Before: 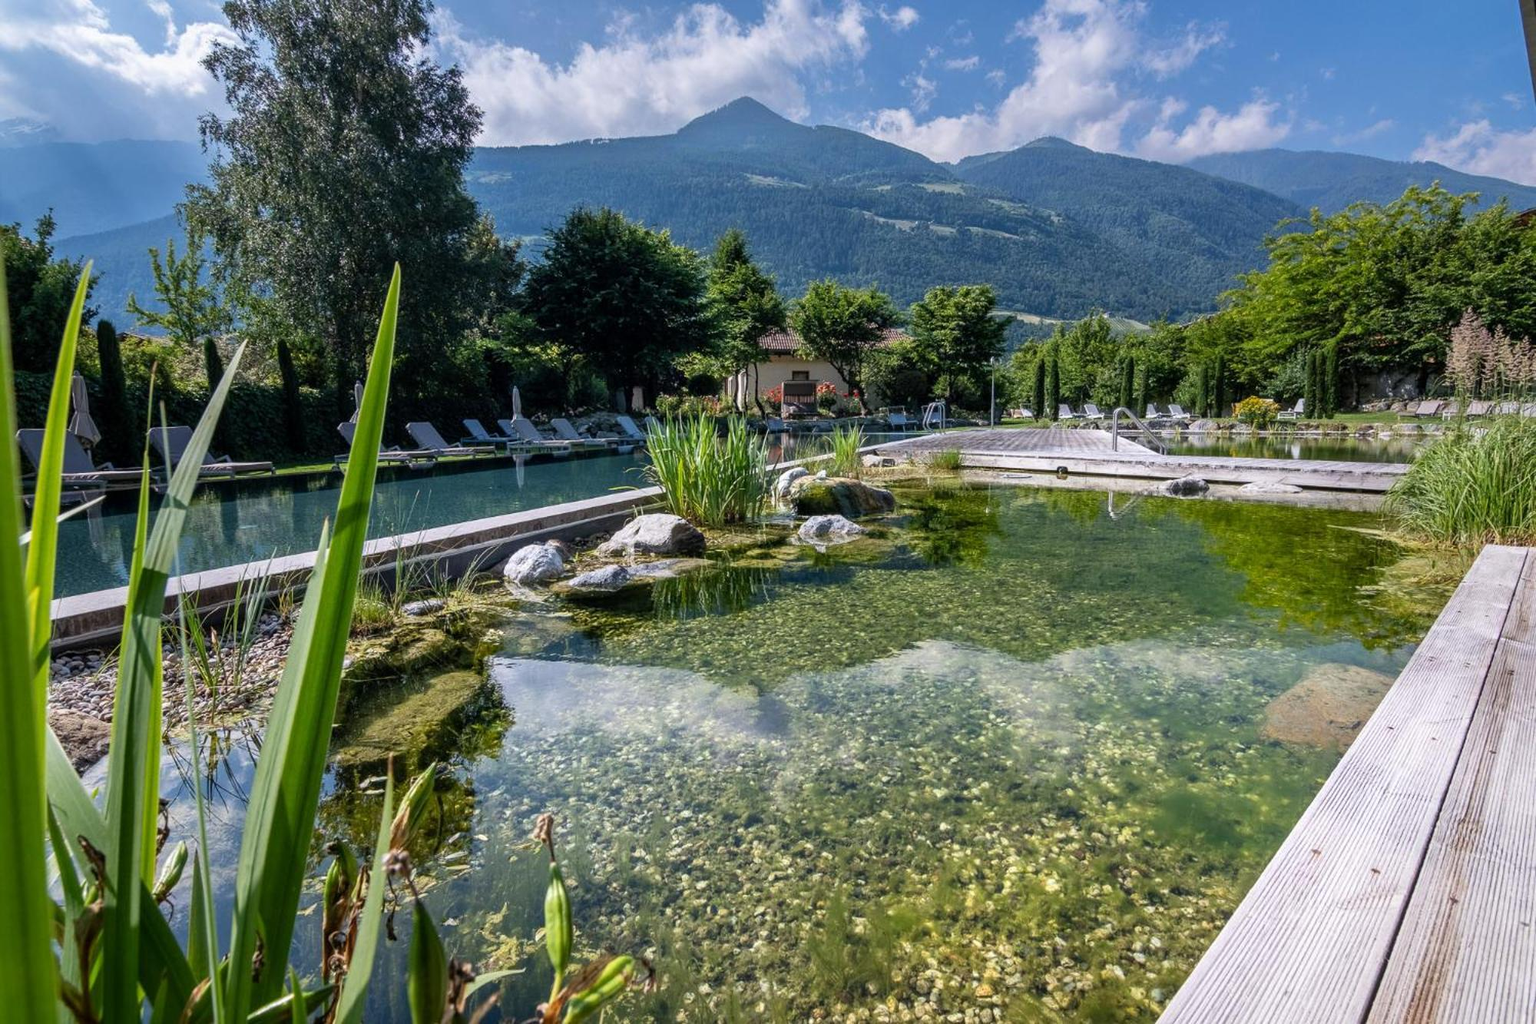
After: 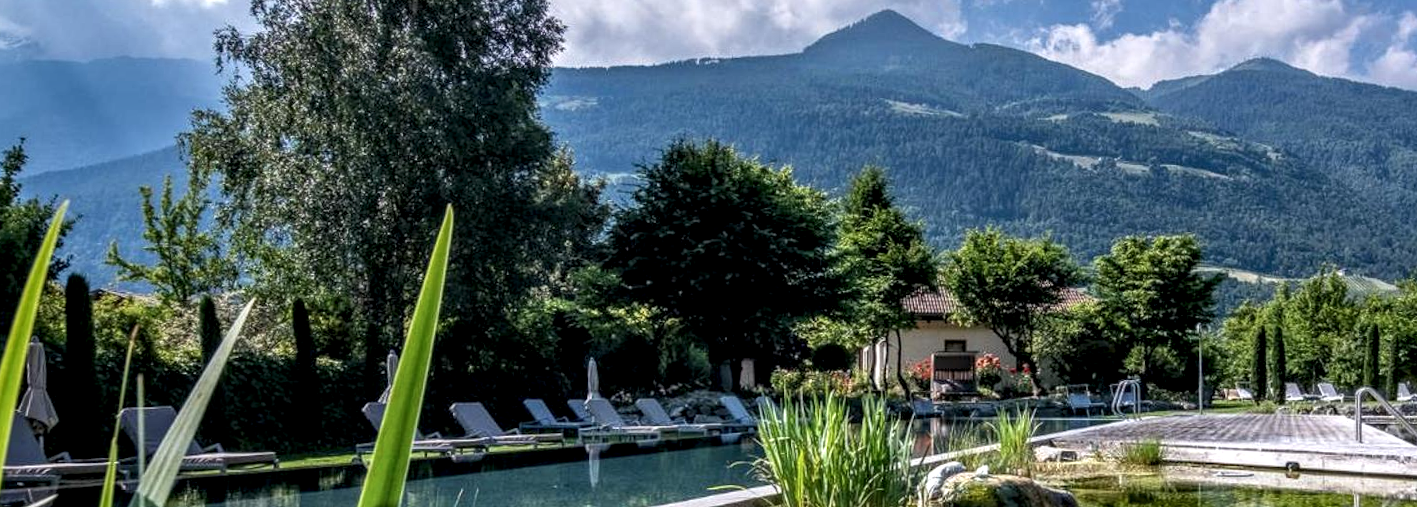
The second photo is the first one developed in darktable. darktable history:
rotate and perspective: rotation 0.215°, lens shift (vertical) -0.139, crop left 0.069, crop right 0.939, crop top 0.002, crop bottom 0.996
crop: left 0.579%, top 7.627%, right 23.167%, bottom 54.275%
local contrast: detail 154%
